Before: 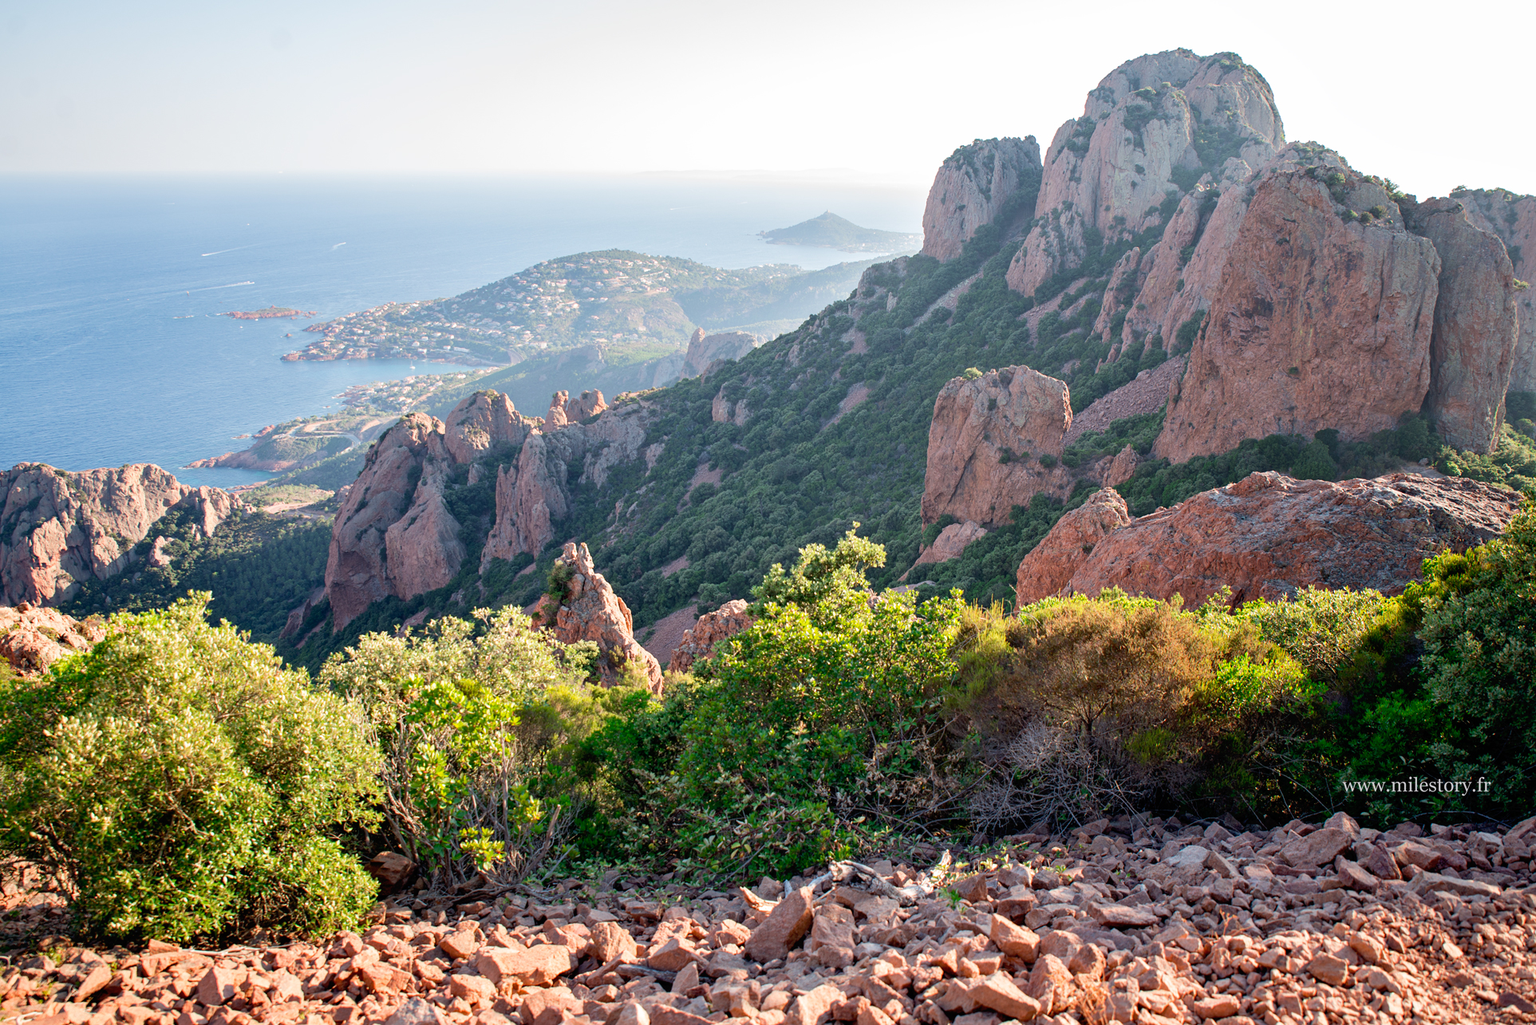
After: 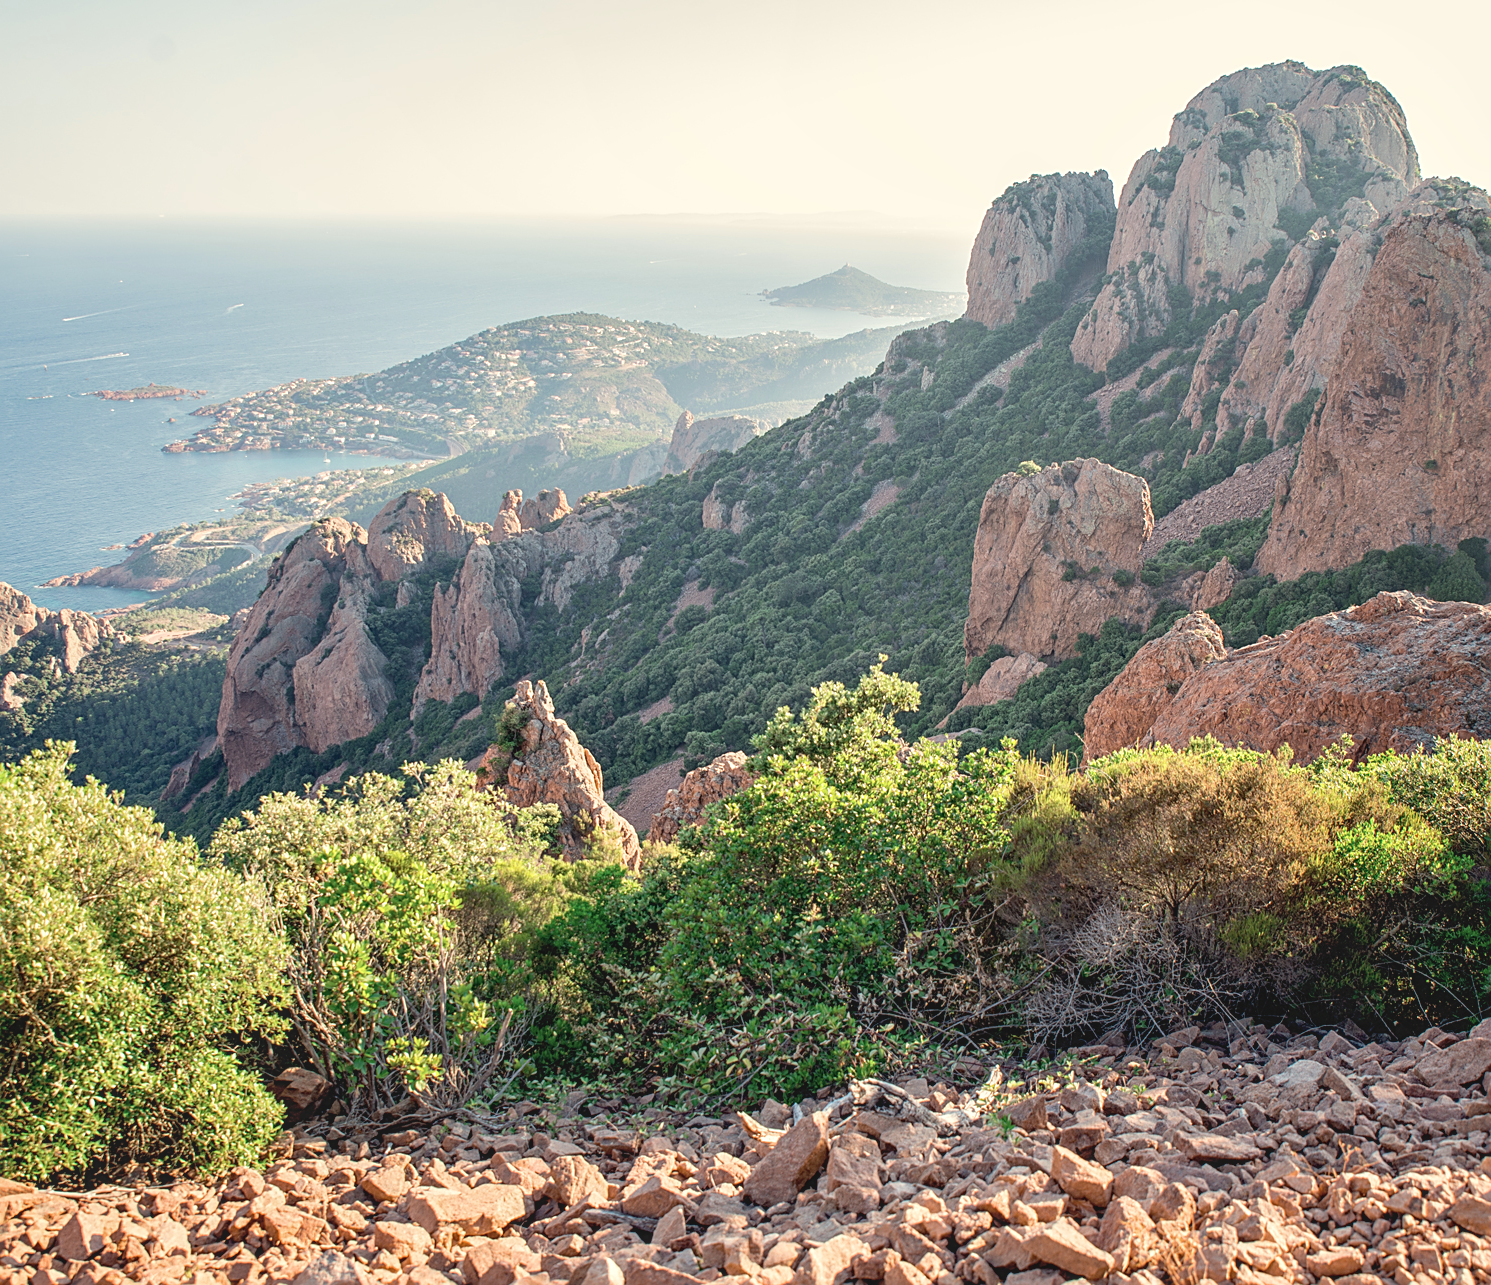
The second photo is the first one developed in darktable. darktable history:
sharpen: on, module defaults
white balance: red 1.029, blue 0.92
local contrast: on, module defaults
contrast brightness saturation: contrast -0.15, brightness 0.05, saturation -0.12
crop: left 9.88%, right 12.664%
exposure: exposure 0.178 EV, compensate exposure bias true, compensate highlight preservation false
color zones: curves: ch1 [(0.113, 0.438) (0.75, 0.5)]; ch2 [(0.12, 0.526) (0.75, 0.5)]
